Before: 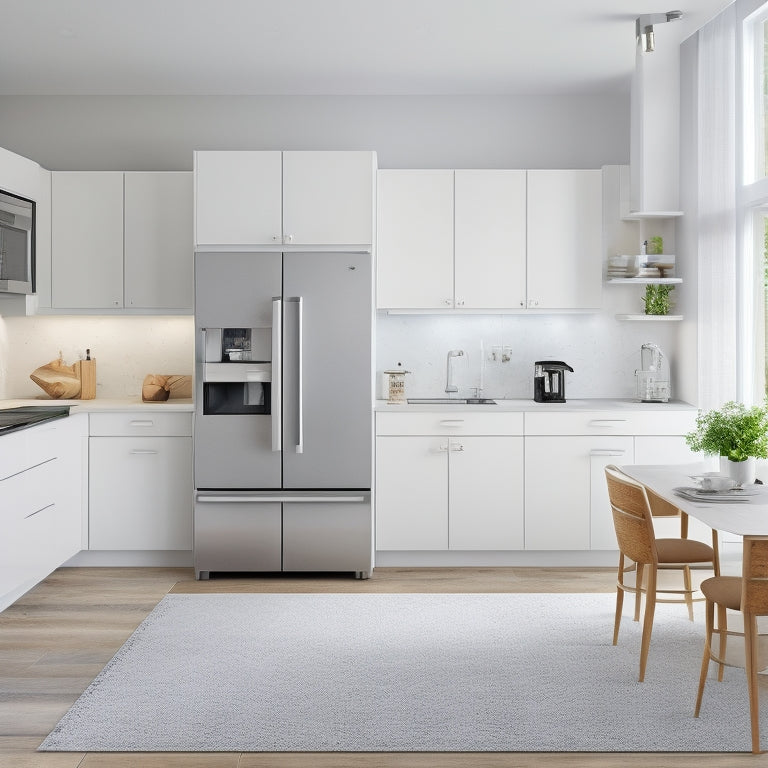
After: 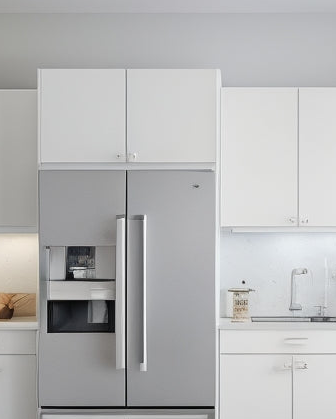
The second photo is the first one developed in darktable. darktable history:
crop: left 20.358%, top 10.77%, right 35.86%, bottom 34.634%
